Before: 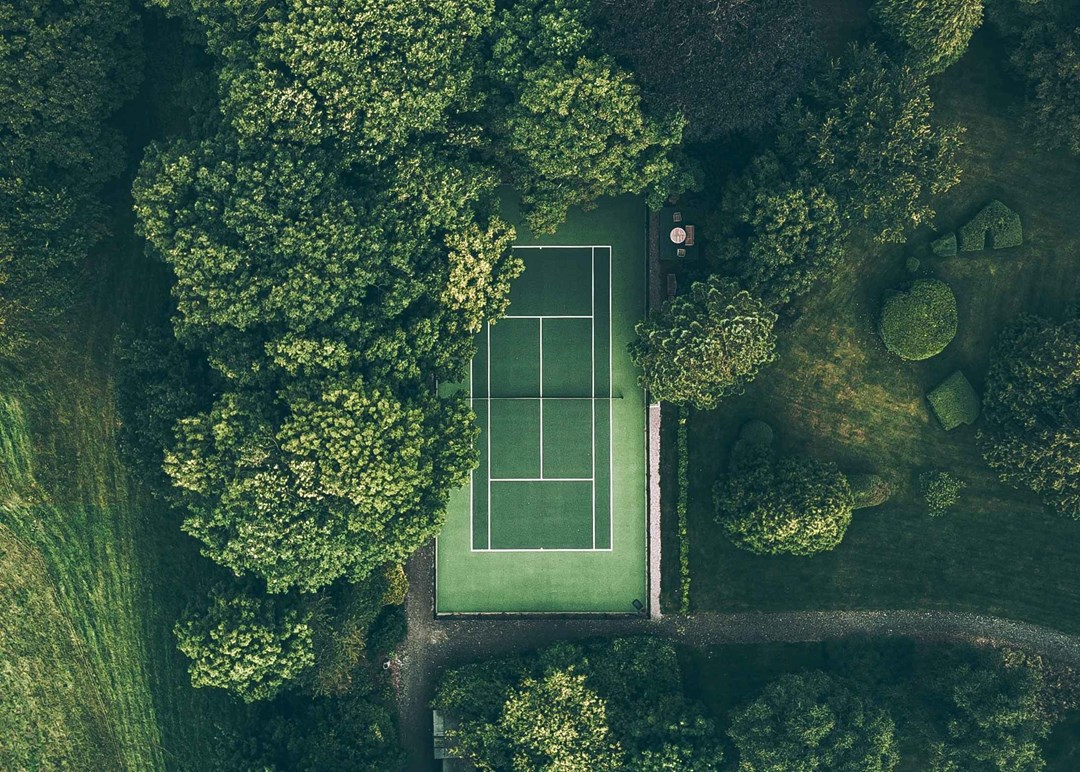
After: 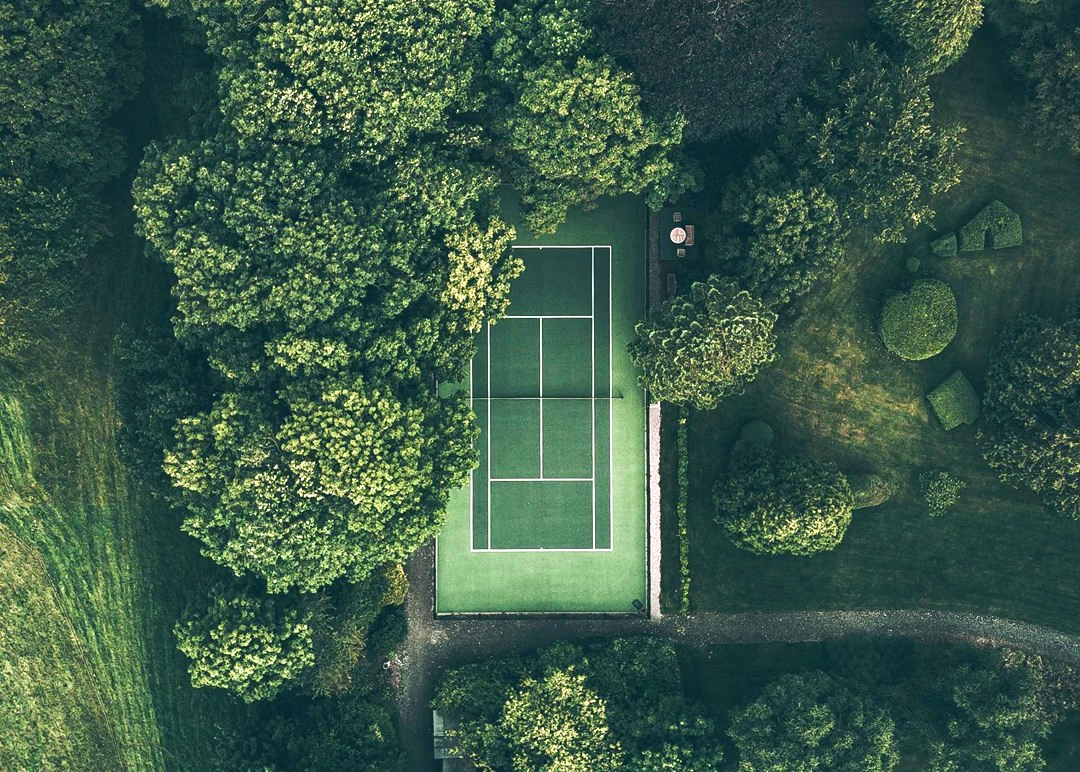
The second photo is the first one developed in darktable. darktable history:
tone curve: curves: ch0 [(0, 0) (0.266, 0.247) (0.741, 0.751) (1, 1)], color space Lab, linked channels, preserve colors none
exposure: black level correction 0, exposure 0.5 EV, compensate exposure bias true, compensate highlight preservation false
